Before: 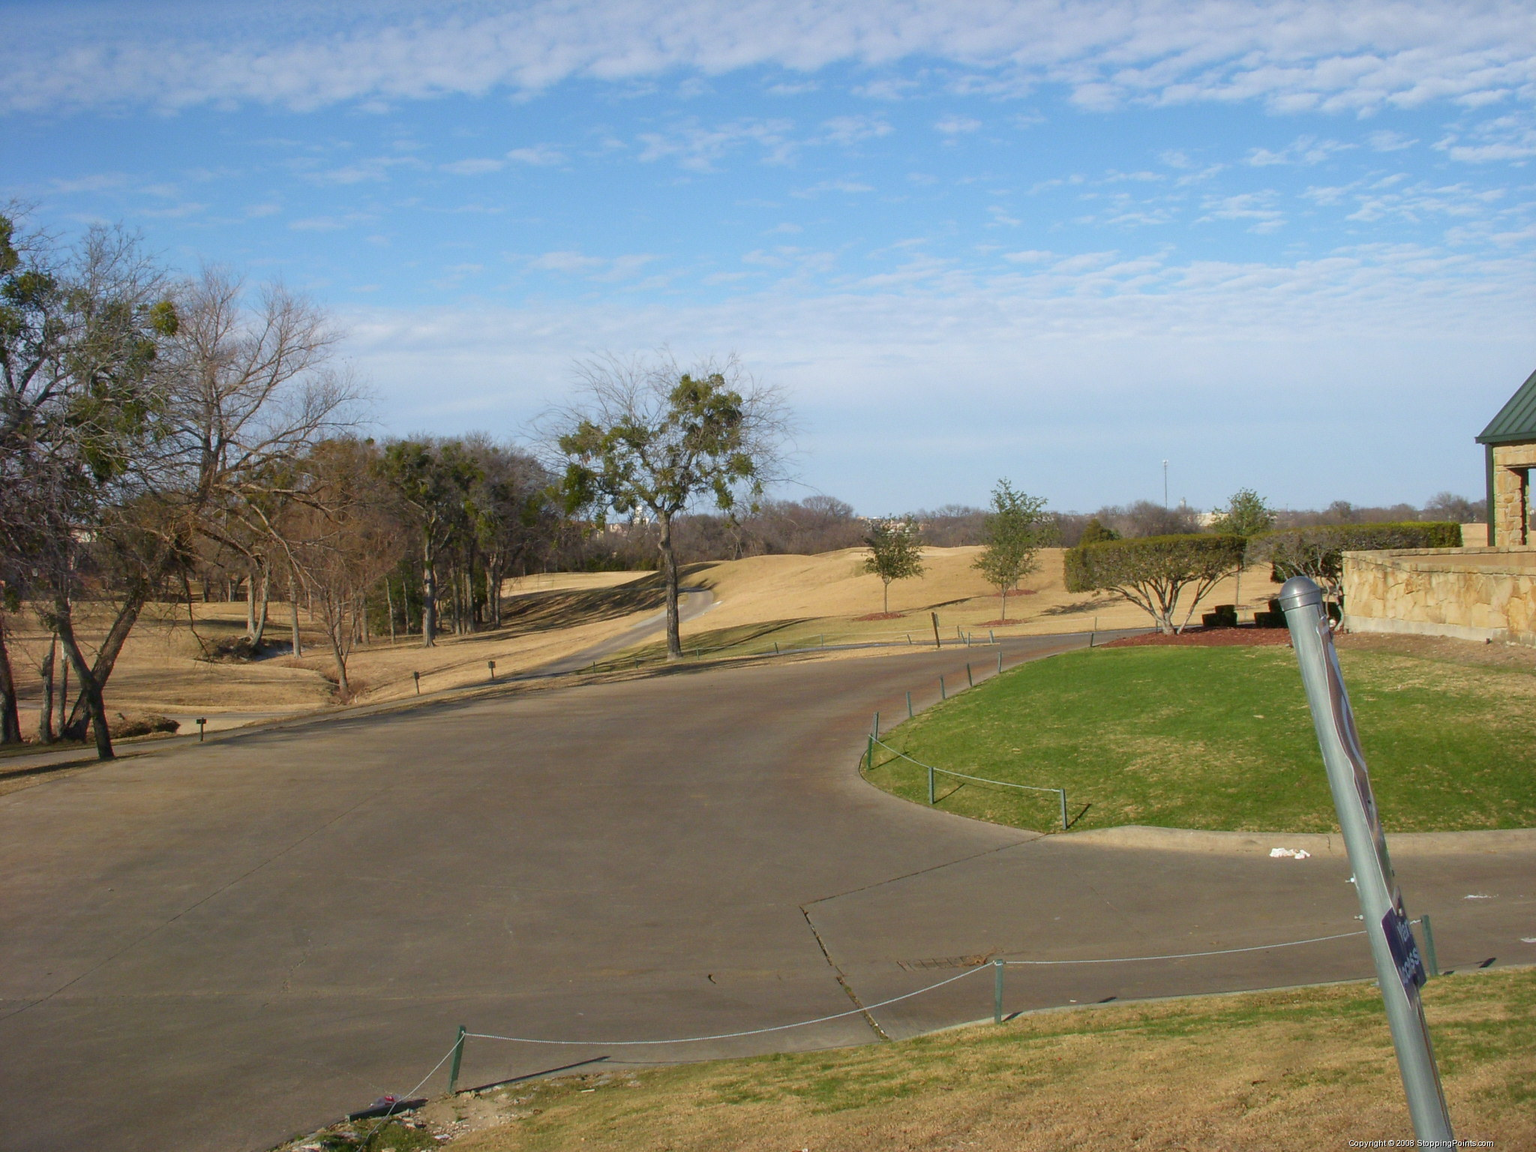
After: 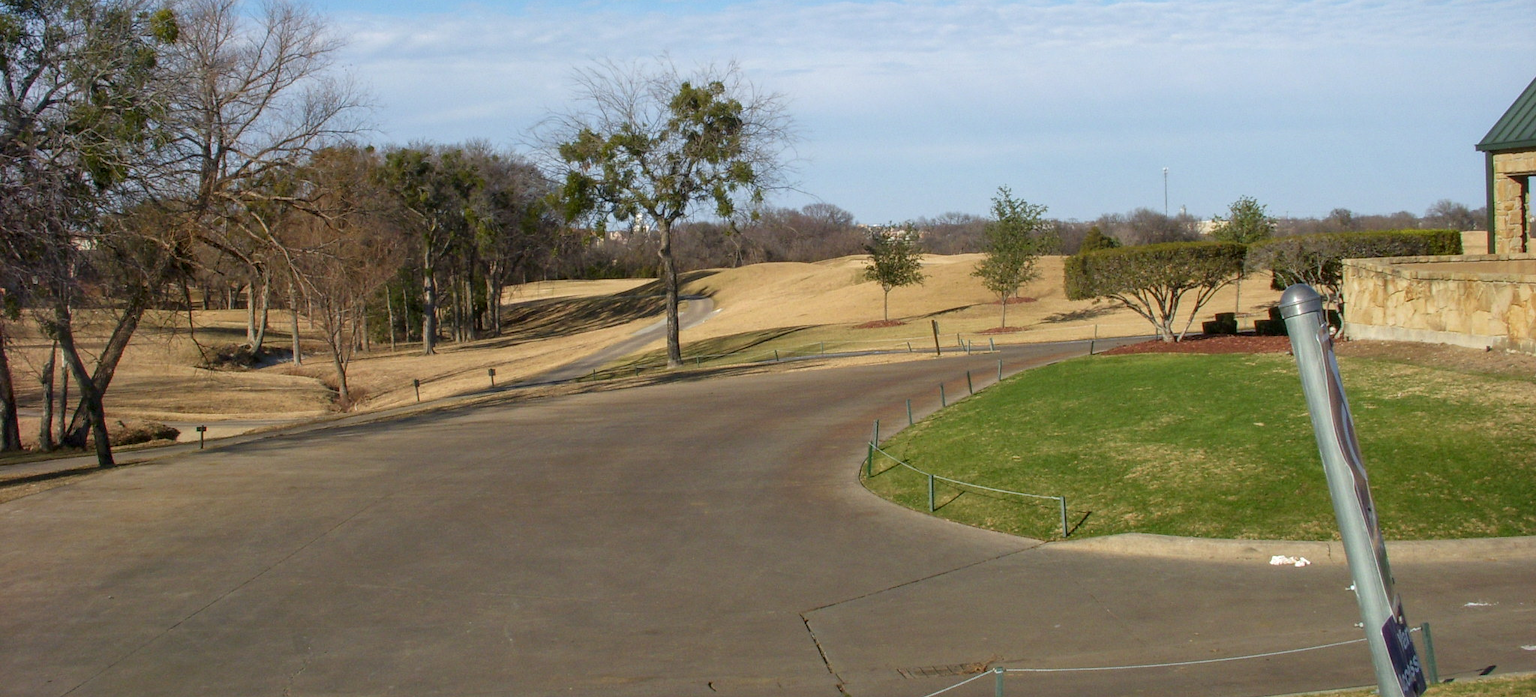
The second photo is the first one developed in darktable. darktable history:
local contrast: on, module defaults
crop and rotate: top 25.417%, bottom 14.013%
